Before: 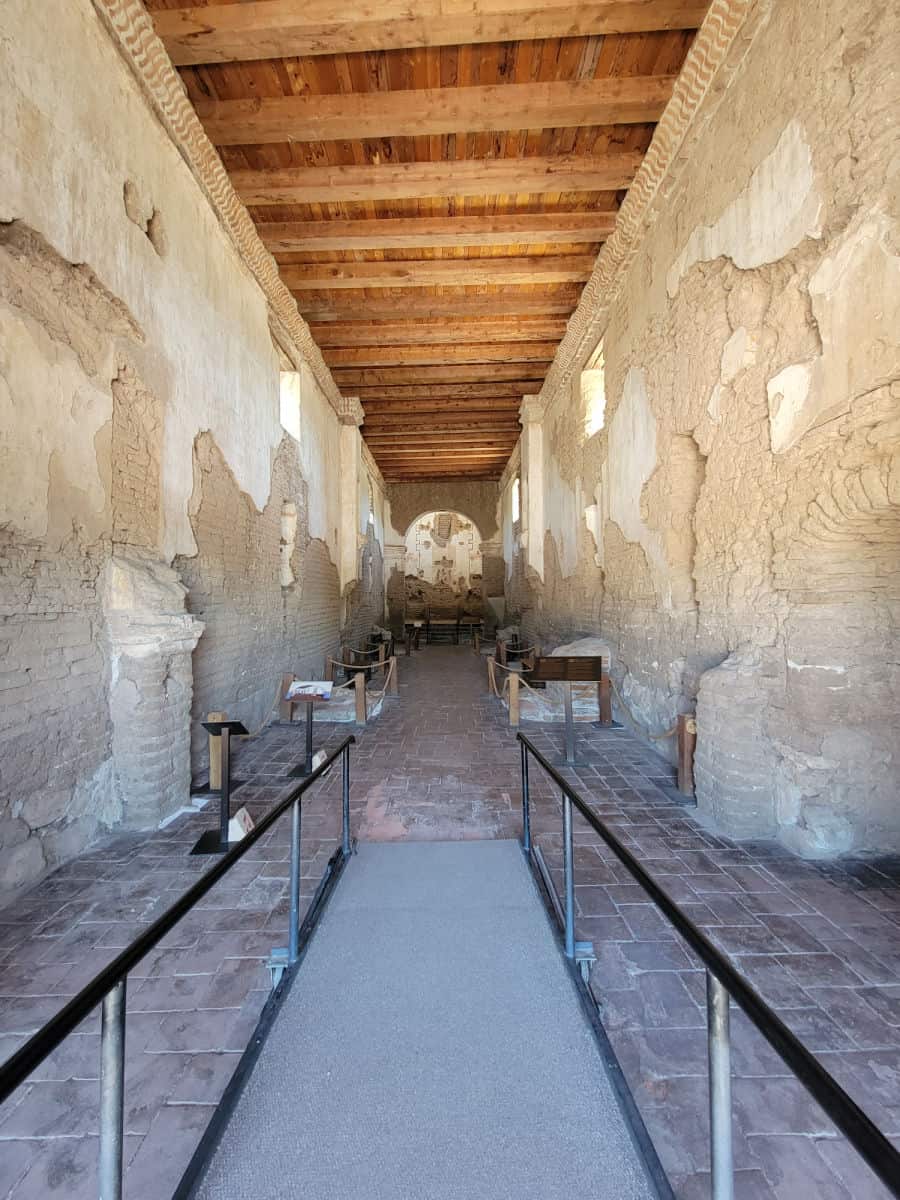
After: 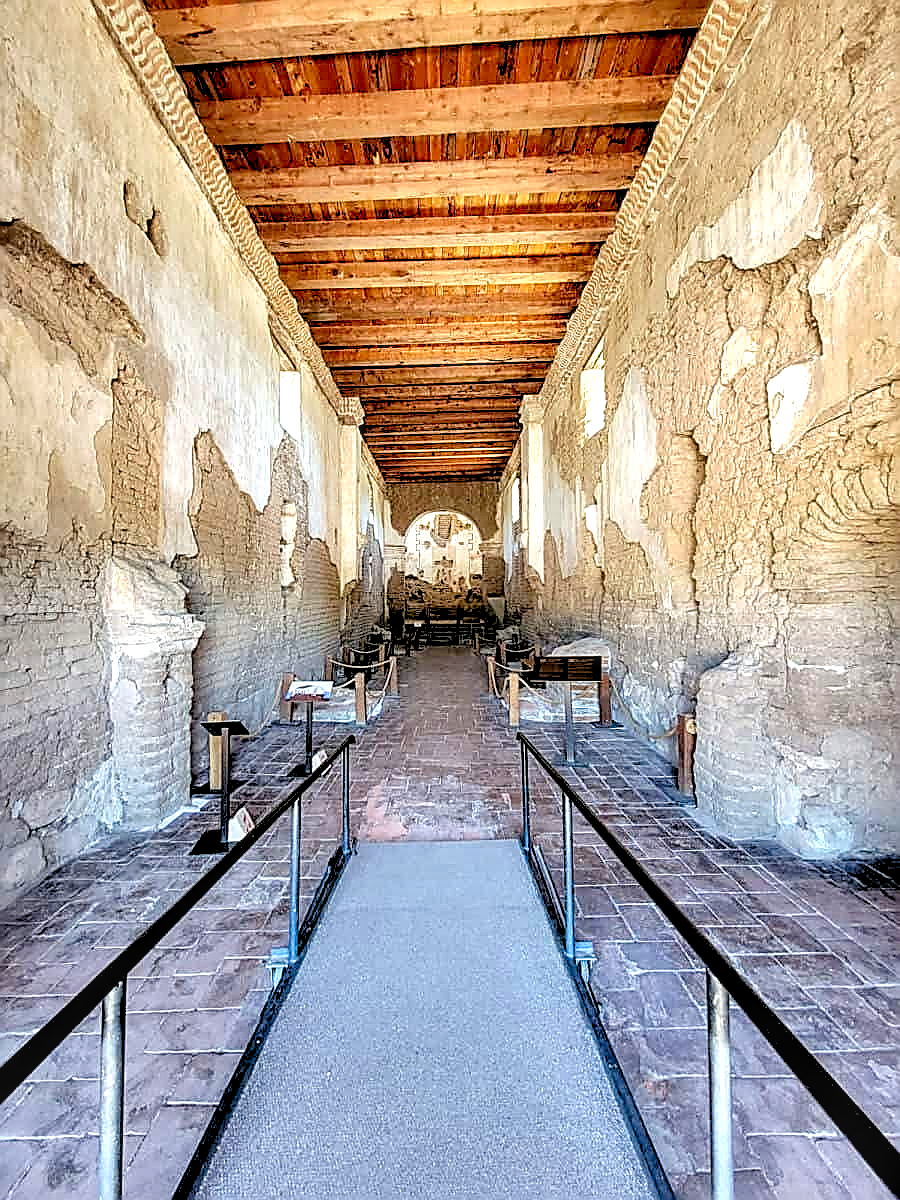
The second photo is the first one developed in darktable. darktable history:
sharpen: radius 1.674, amount 1.305
shadows and highlights: soften with gaussian
local contrast: highlights 63%, detail 143%, midtone range 0.433
contrast equalizer: octaves 7, y [[0.6 ×6], [0.55 ×6], [0 ×6], [0 ×6], [0 ×6]]
levels: levels [0.072, 0.414, 0.976]
